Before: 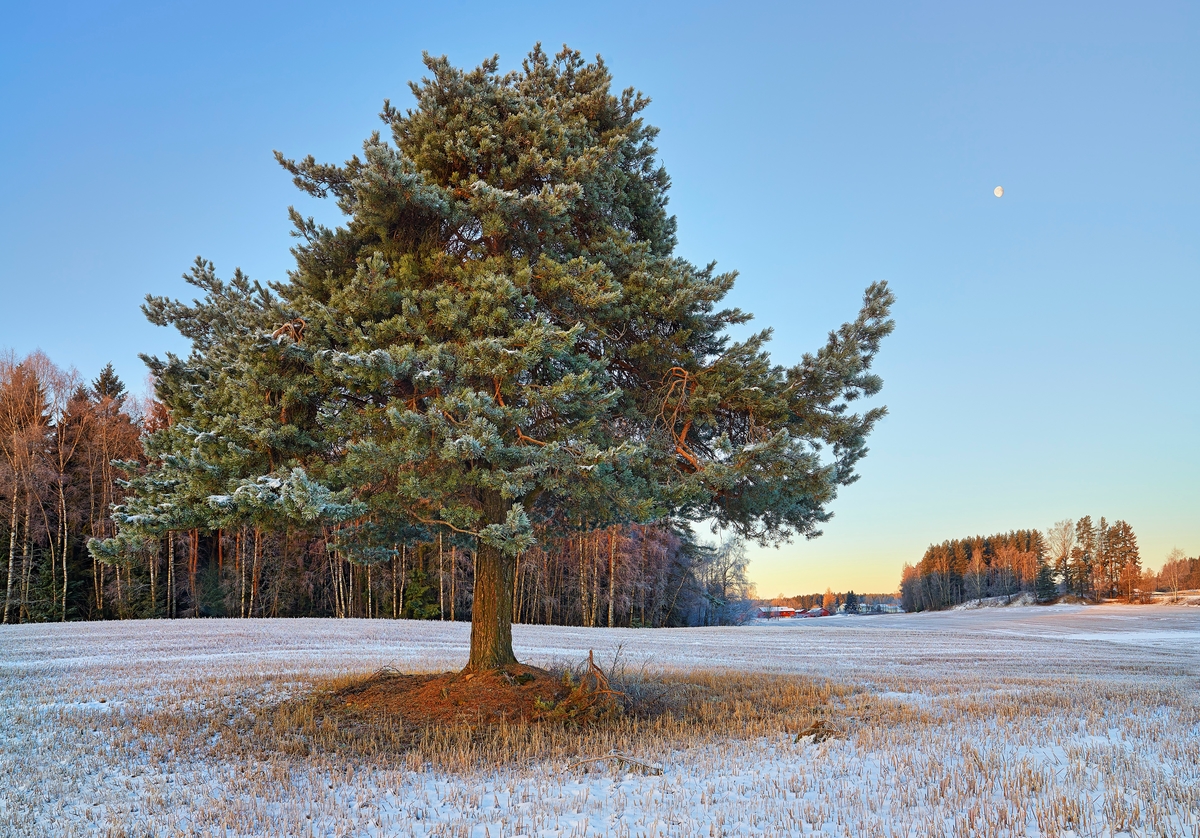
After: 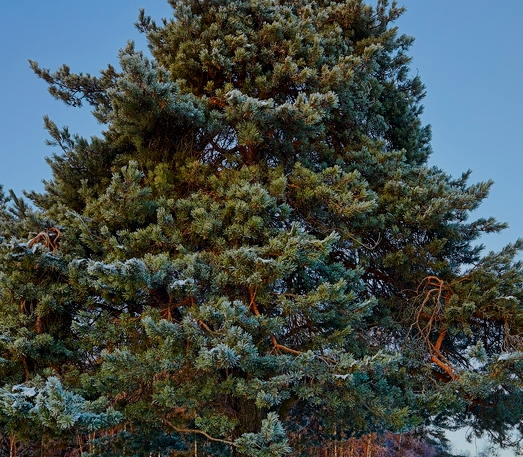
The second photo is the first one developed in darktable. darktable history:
filmic rgb: black relative exposure -7.65 EV, white relative exposure 4.56 EV, hardness 3.61
contrast brightness saturation: contrast 0.068, brightness -0.133, saturation 0.05
crop: left 20.43%, top 10.863%, right 35.905%, bottom 34.491%
color calibration: illuminant custom, x 0.368, y 0.373, temperature 4344.95 K
